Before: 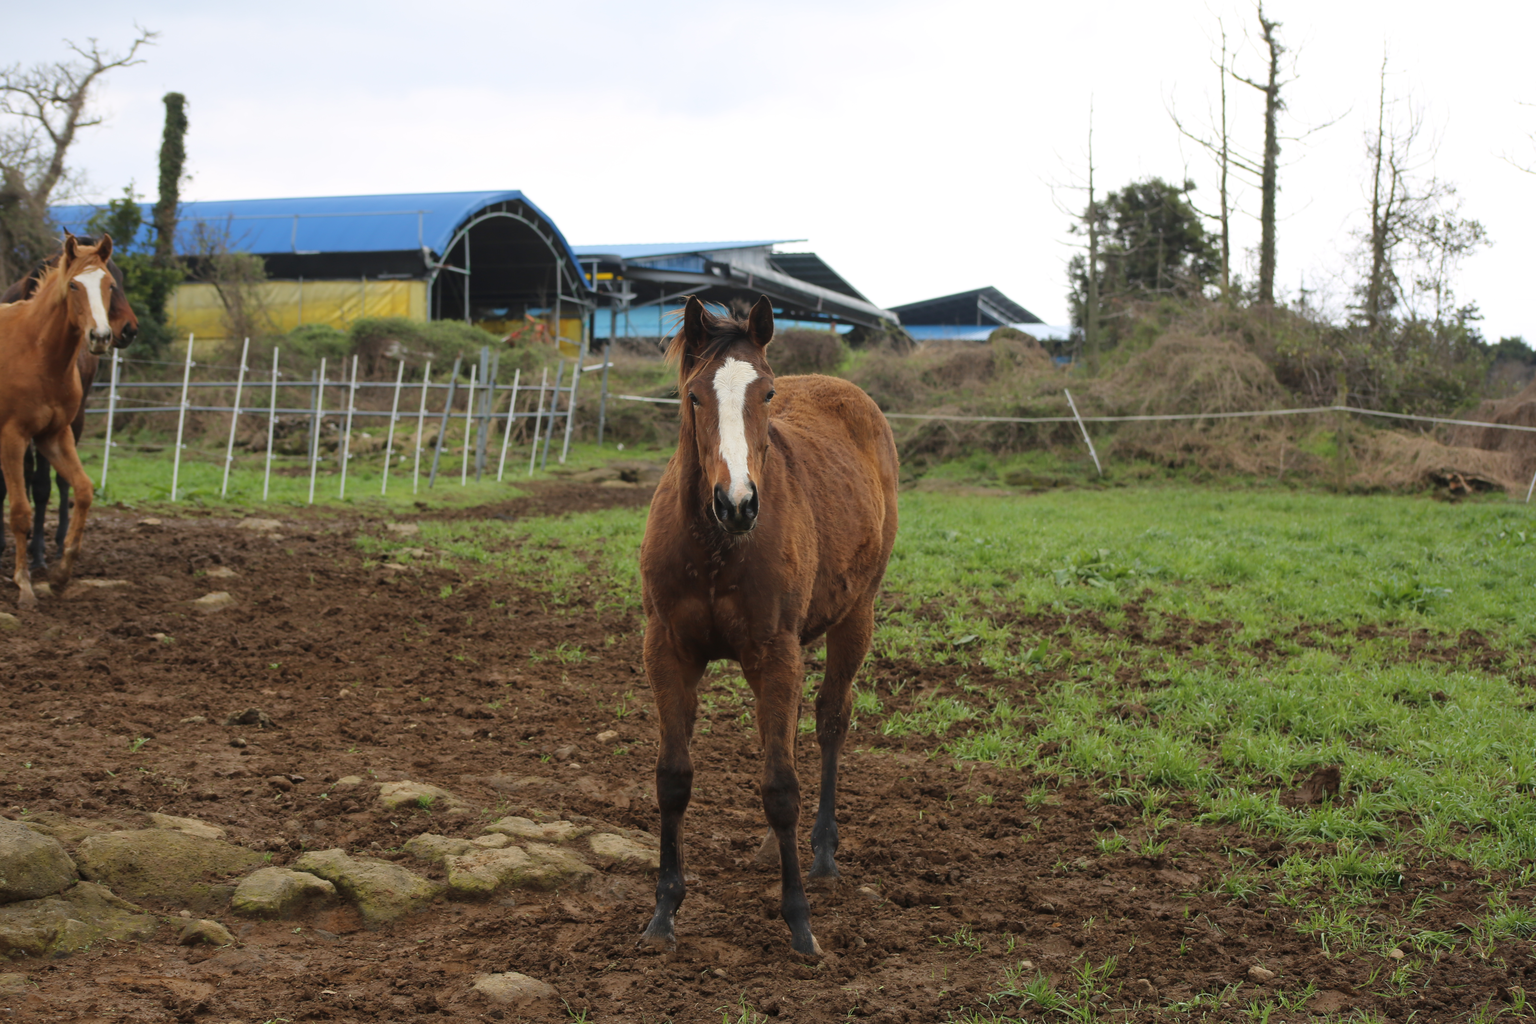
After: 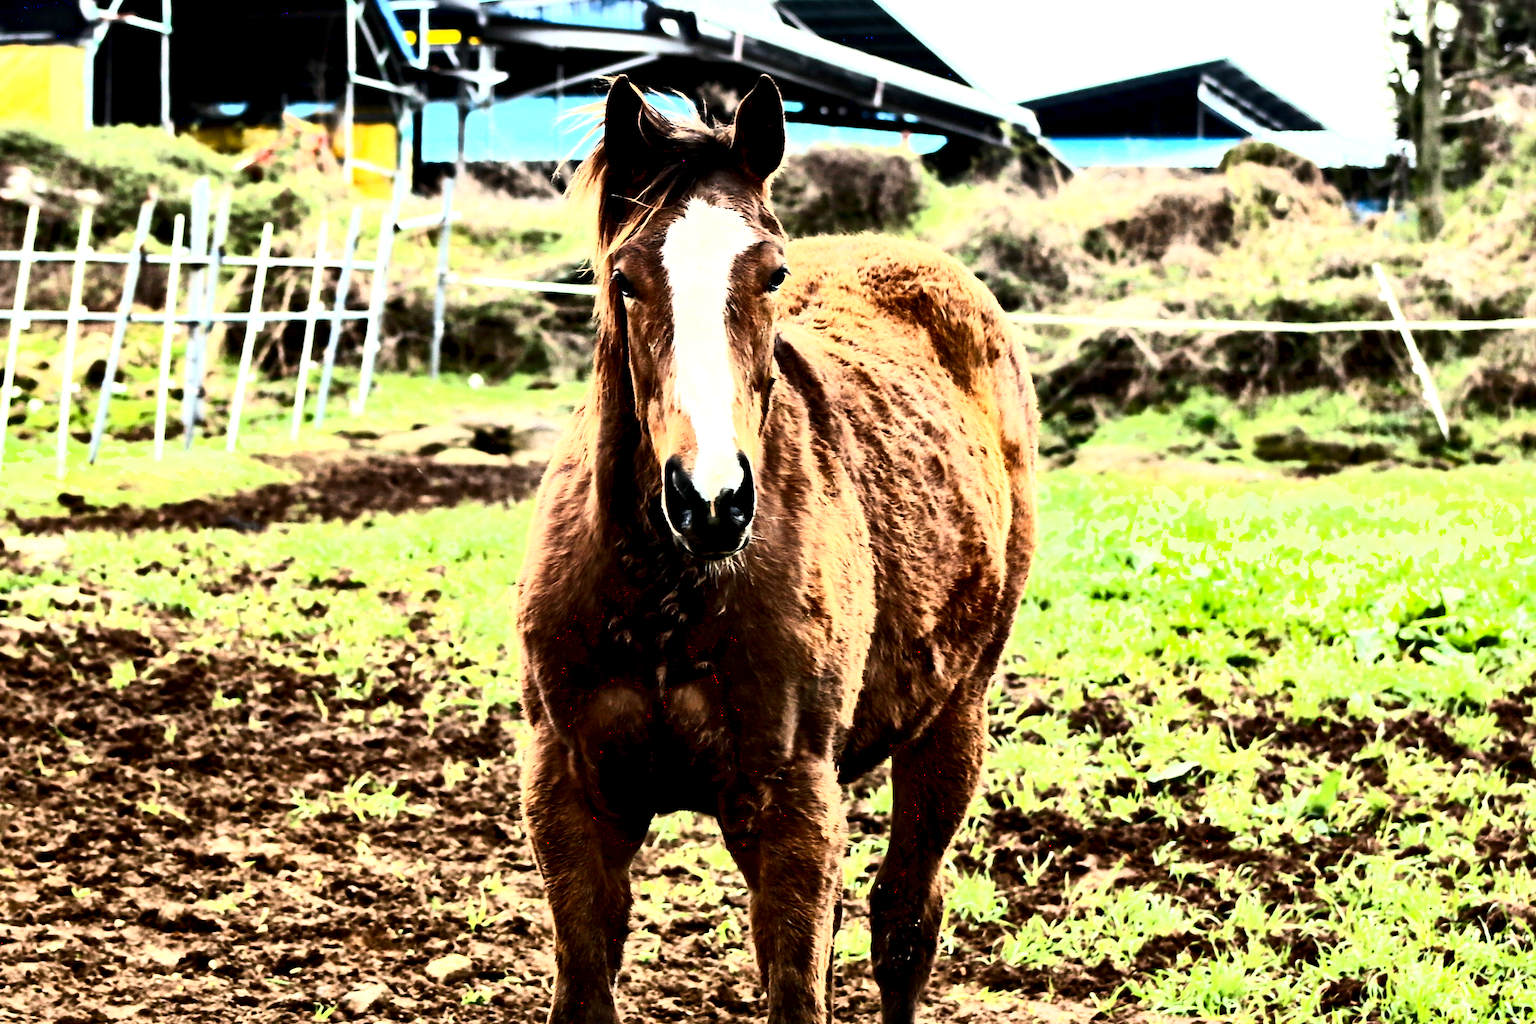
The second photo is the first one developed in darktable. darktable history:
exposure: black level correction 0.011, compensate exposure bias true, compensate highlight preservation false
crop: left 25.093%, top 25.211%, right 25.439%, bottom 25.286%
contrast equalizer: y [[0.6 ×6], [0.55 ×6], [0 ×6], [0 ×6], [0 ×6]]
shadows and highlights: shadows 12.2, white point adjustment 1.24, soften with gaussian
local contrast: mode bilateral grid, contrast 20, coarseness 51, detail 179%, midtone range 0.2
base curve: curves: ch0 [(0, 0) (0.007, 0.004) (0.027, 0.03) (0.046, 0.07) (0.207, 0.54) (0.442, 0.872) (0.673, 0.972) (1, 1)]
contrast brightness saturation: contrast 0.629, brightness 0.333, saturation 0.136
